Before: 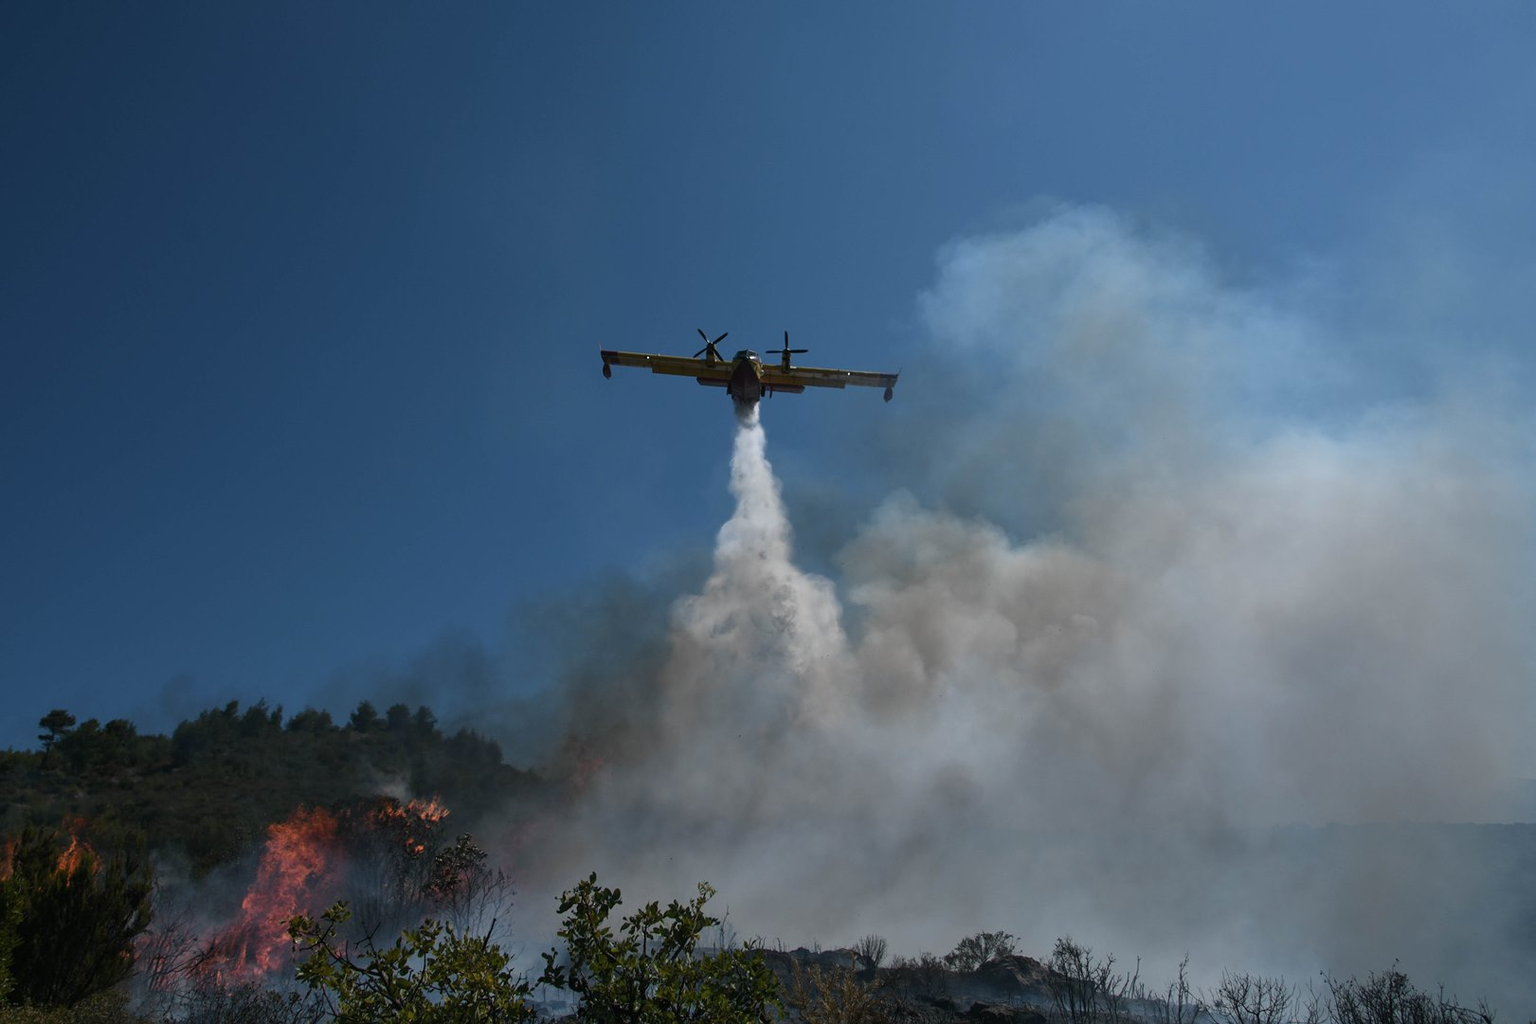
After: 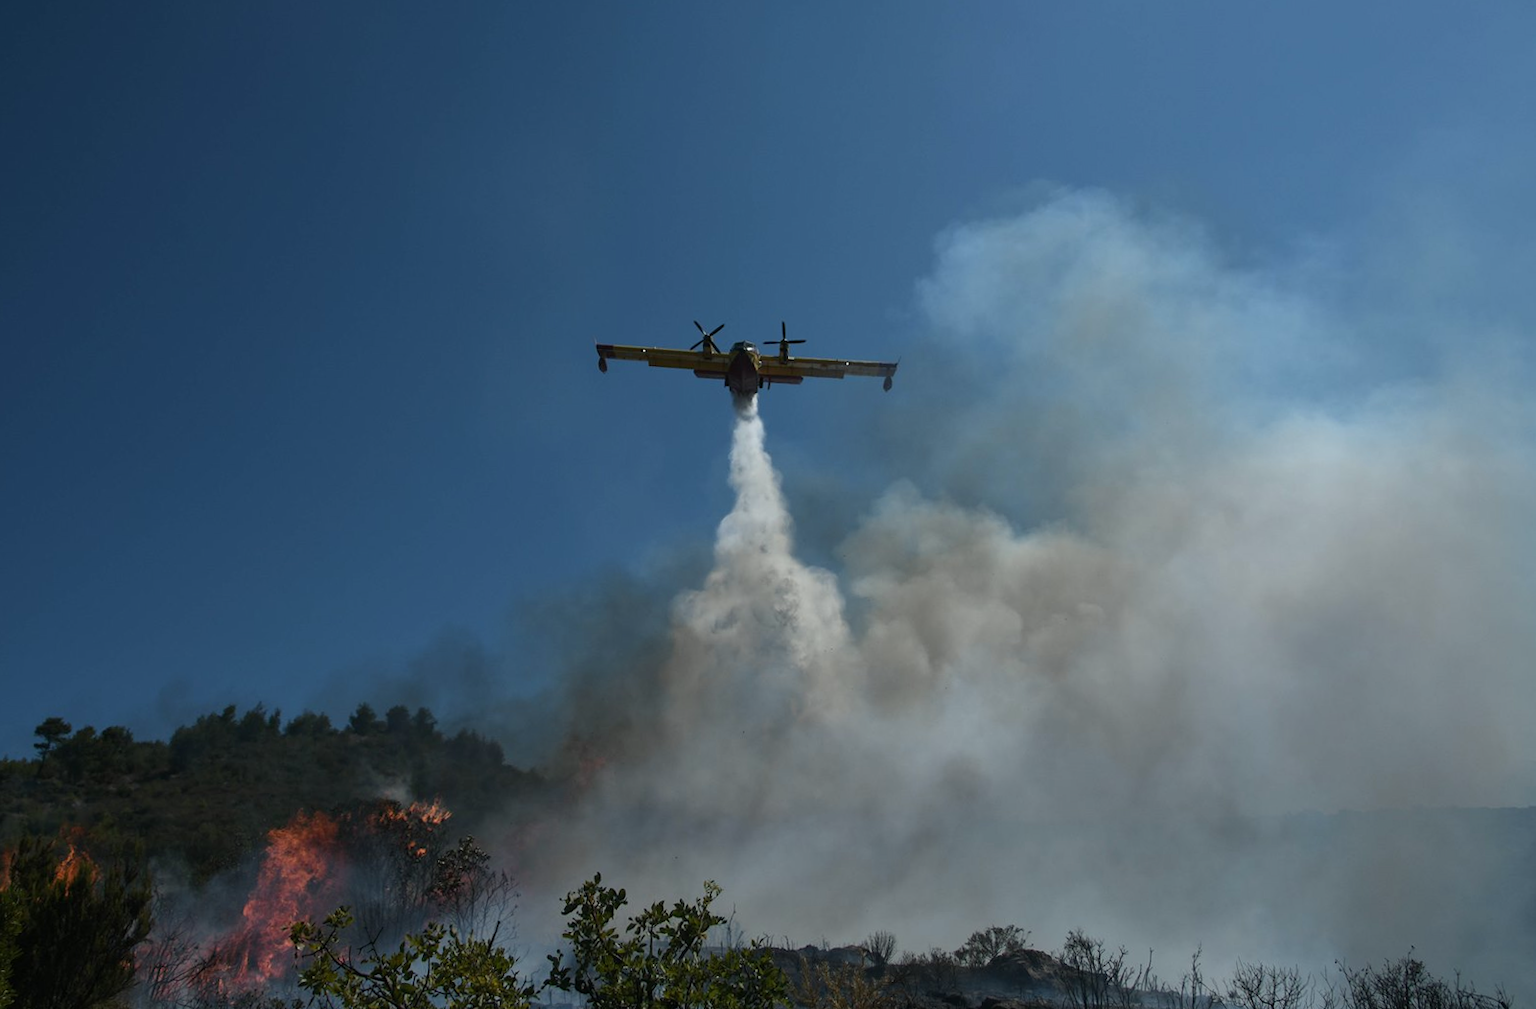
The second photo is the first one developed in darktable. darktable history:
color correction: highlights a* -2.68, highlights b* 2.57
rotate and perspective: rotation -1°, crop left 0.011, crop right 0.989, crop top 0.025, crop bottom 0.975
